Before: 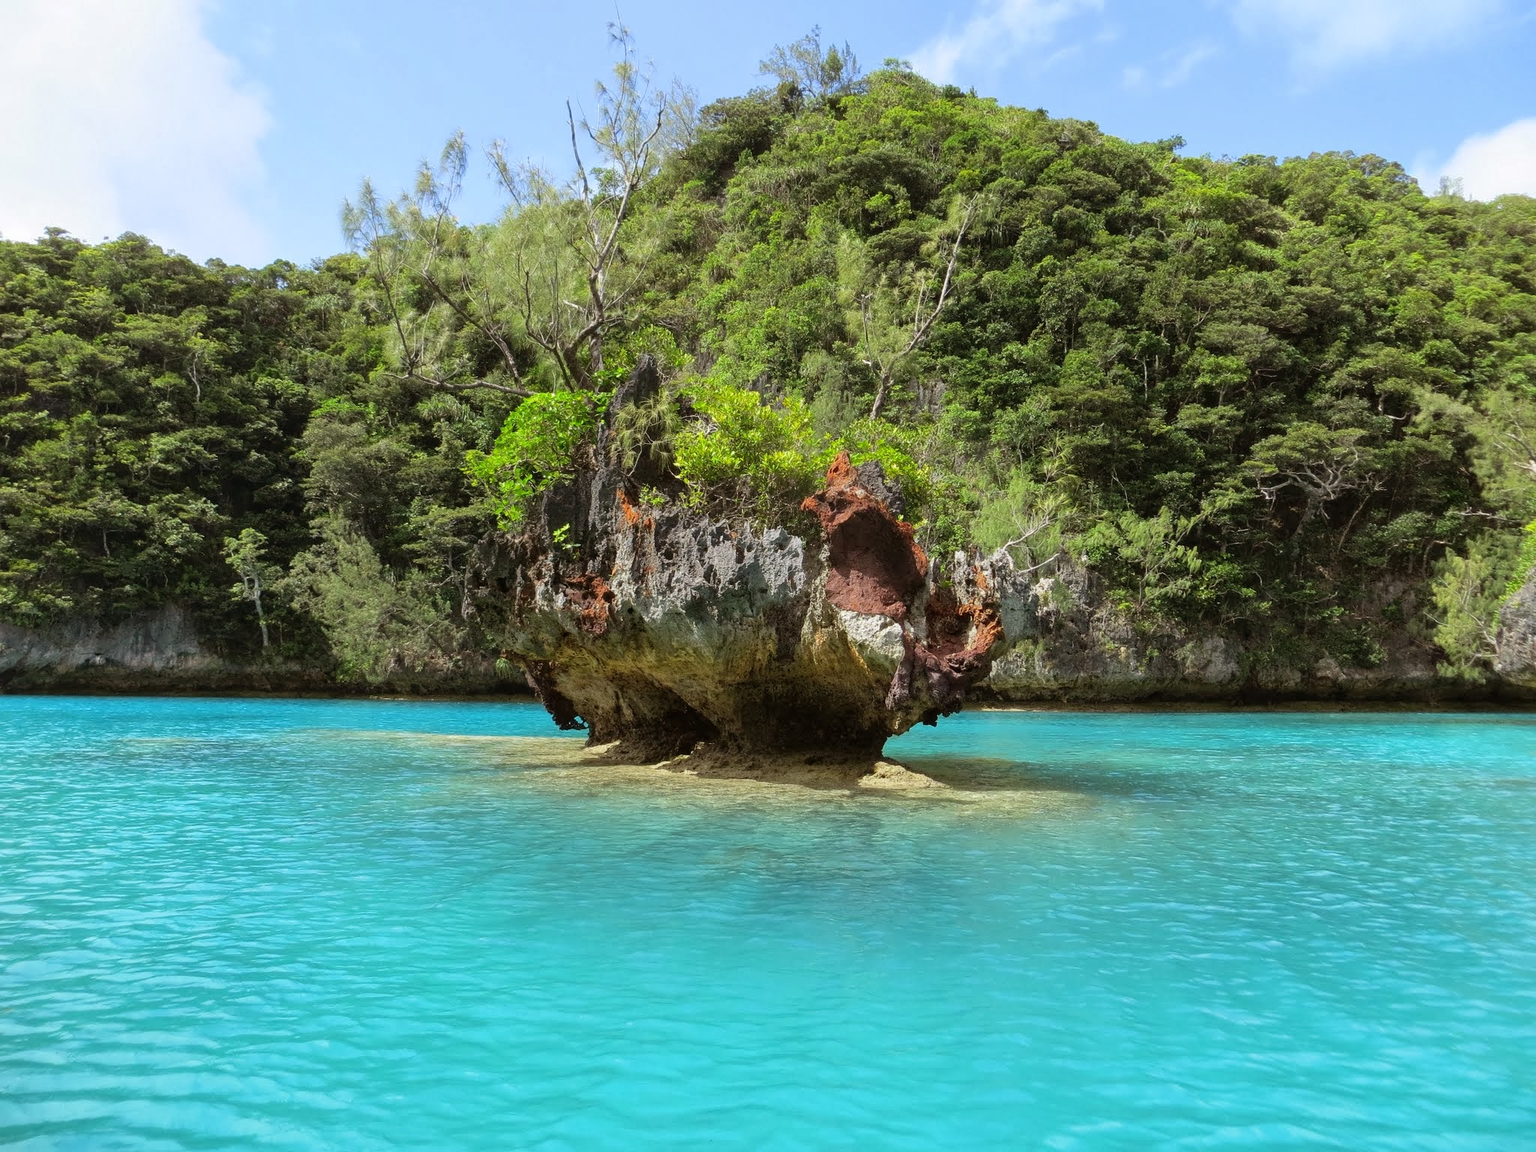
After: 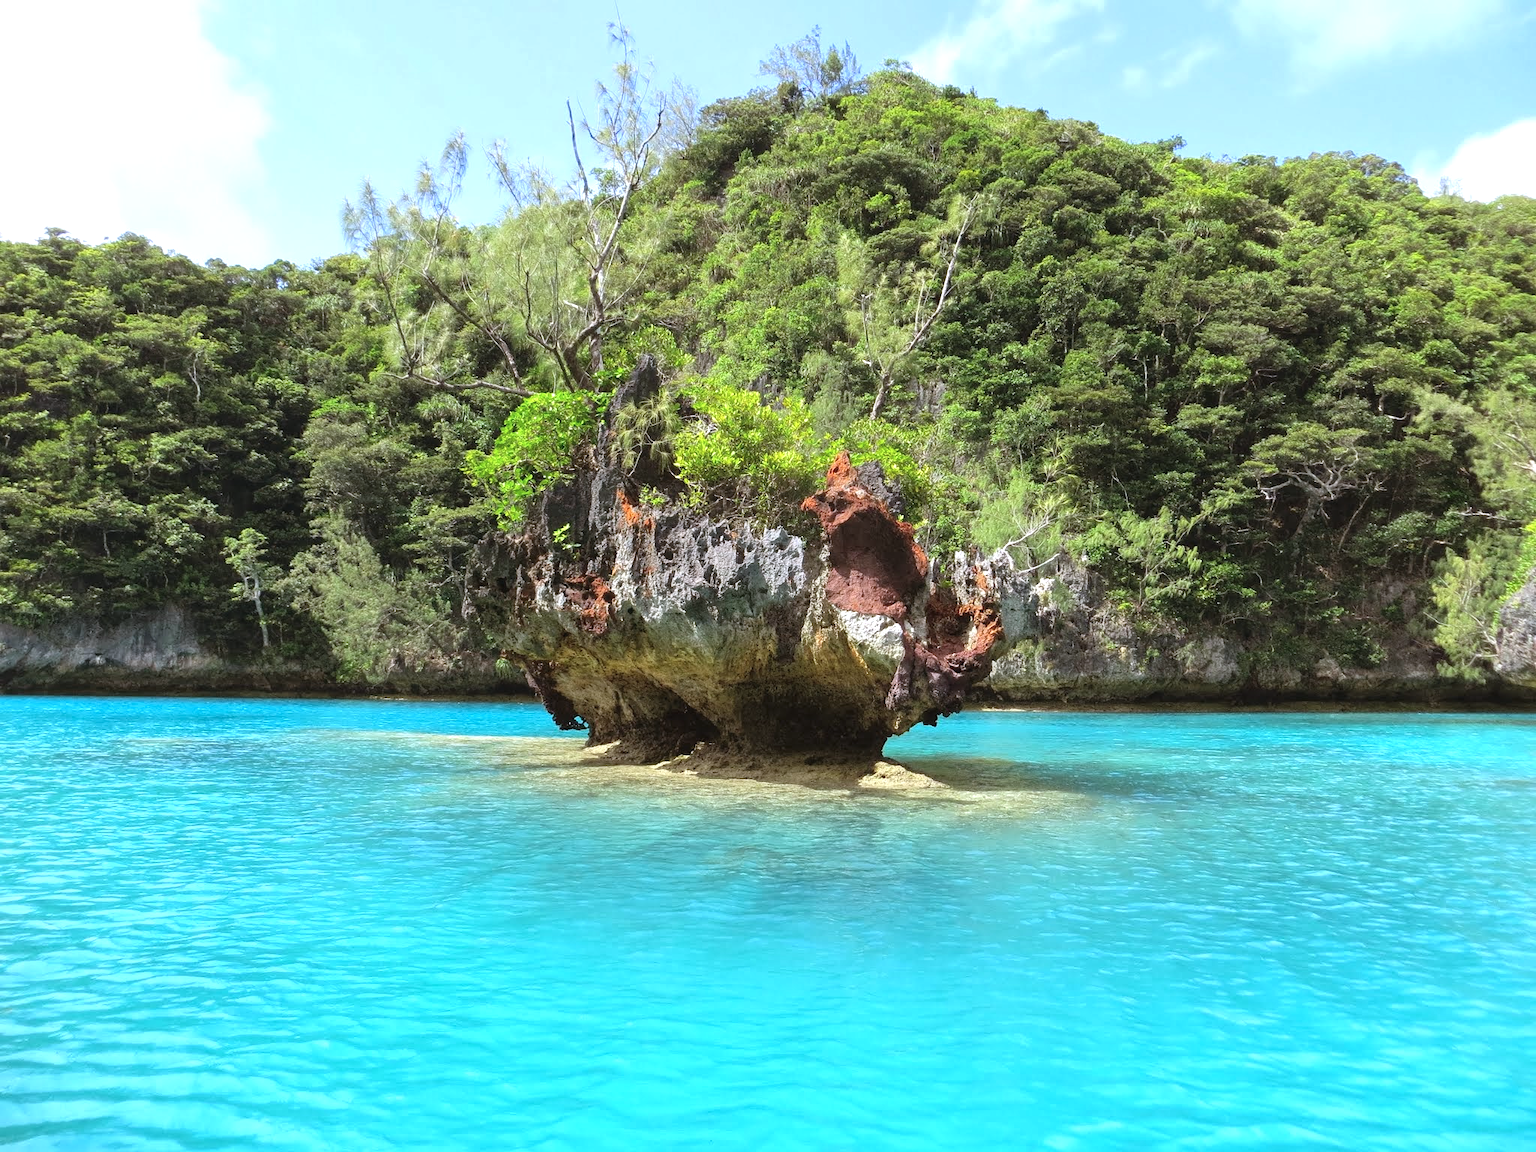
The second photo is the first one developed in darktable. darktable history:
exposure: black level correction -0.002, exposure 0.54 EV, compensate highlight preservation false
color calibration: illuminant as shot in camera, x 0.358, y 0.373, temperature 4628.91 K
